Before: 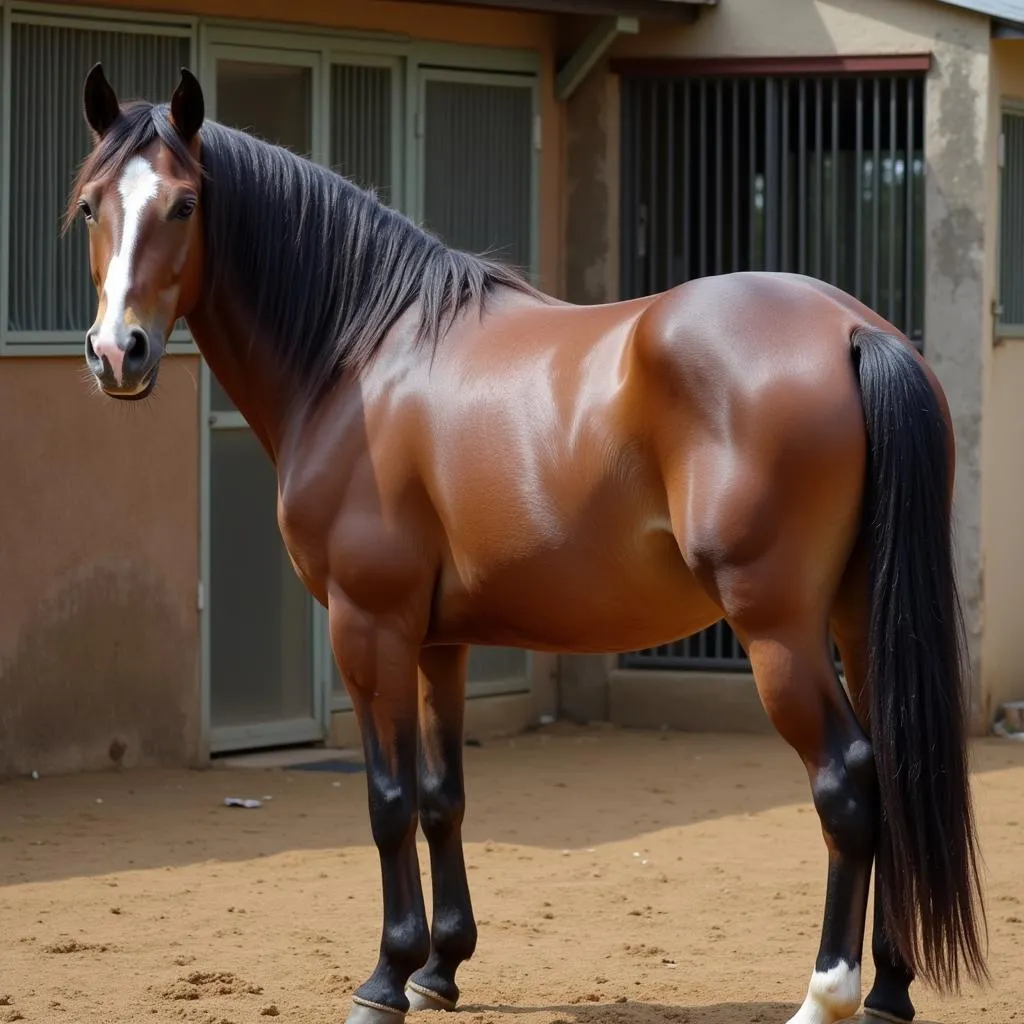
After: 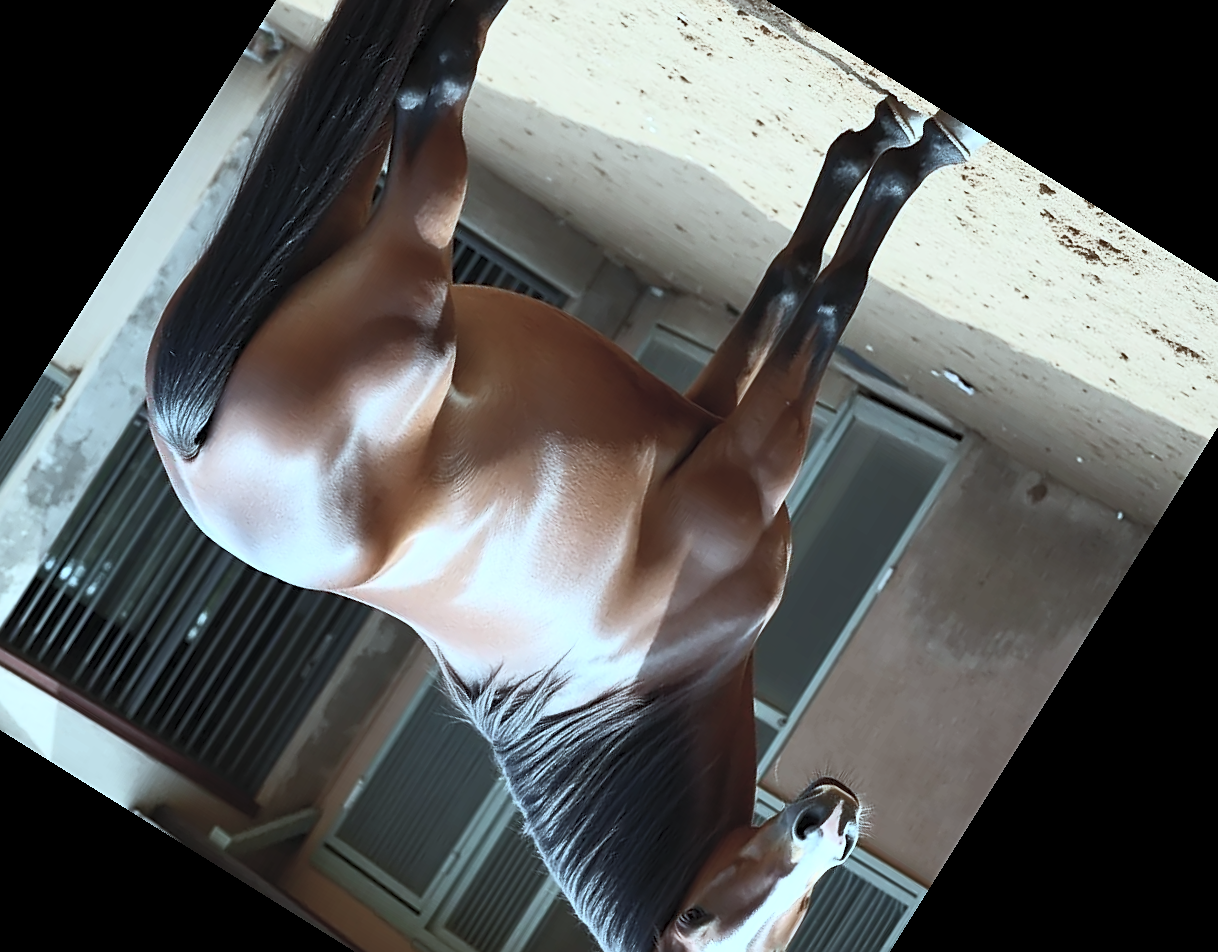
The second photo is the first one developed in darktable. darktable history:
contrast brightness saturation: contrast 0.552, brightness 0.568, saturation -0.326
color correction: highlights a* -11.3, highlights b* -14.91
sharpen: on, module defaults
crop and rotate: angle 148°, left 9.135%, top 15.574%, right 4.533%, bottom 16.939%
